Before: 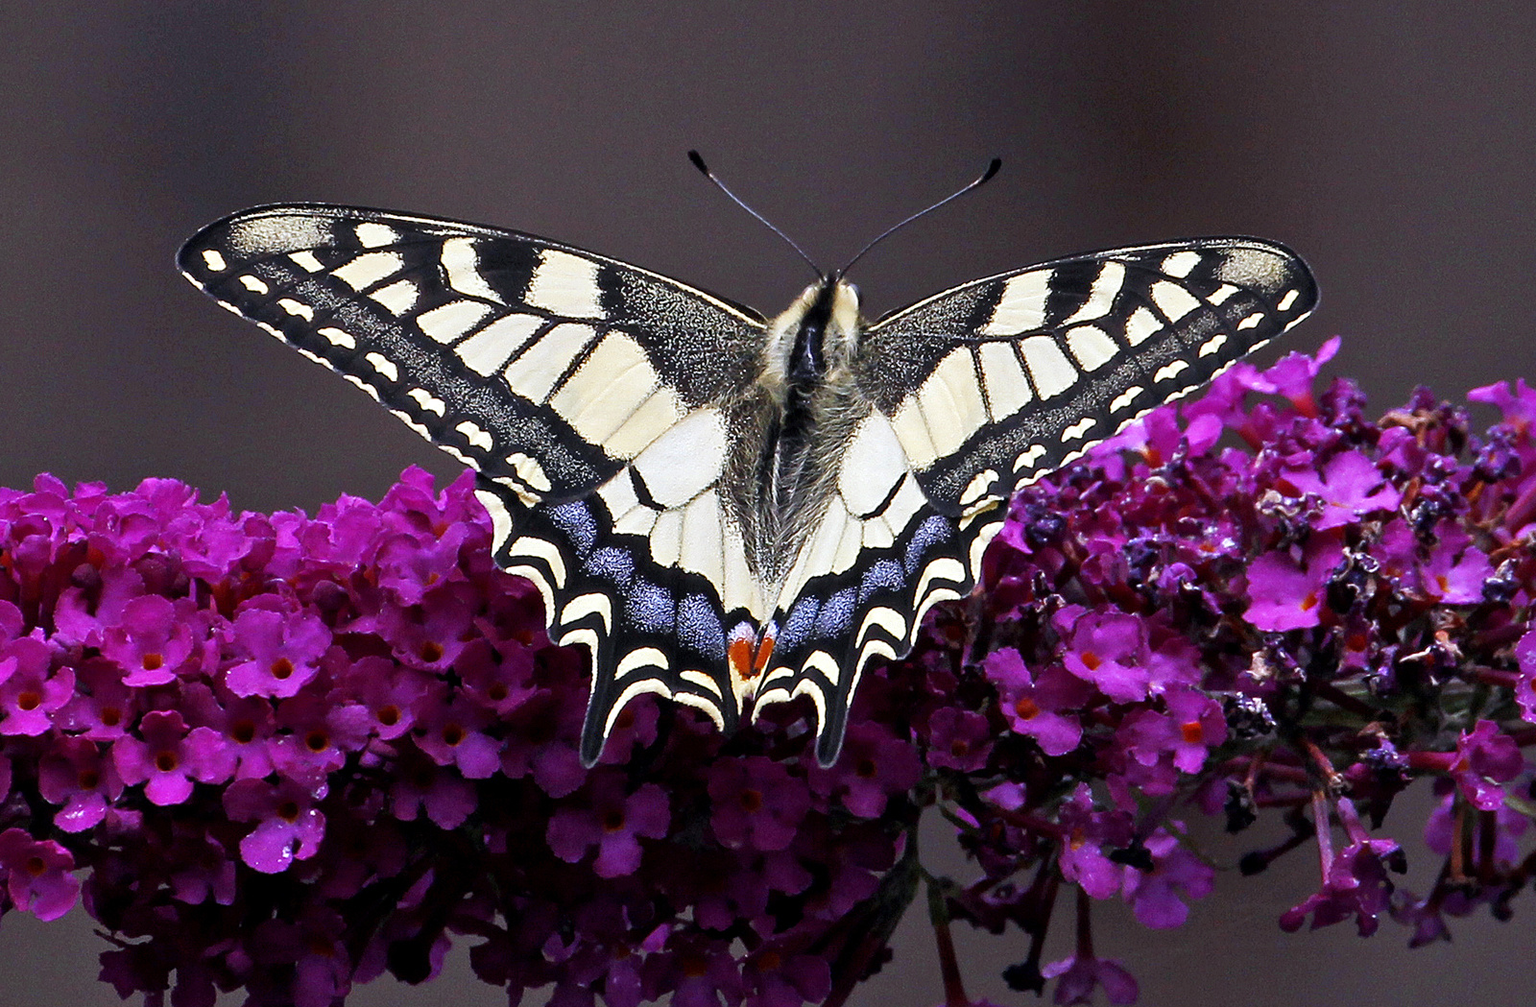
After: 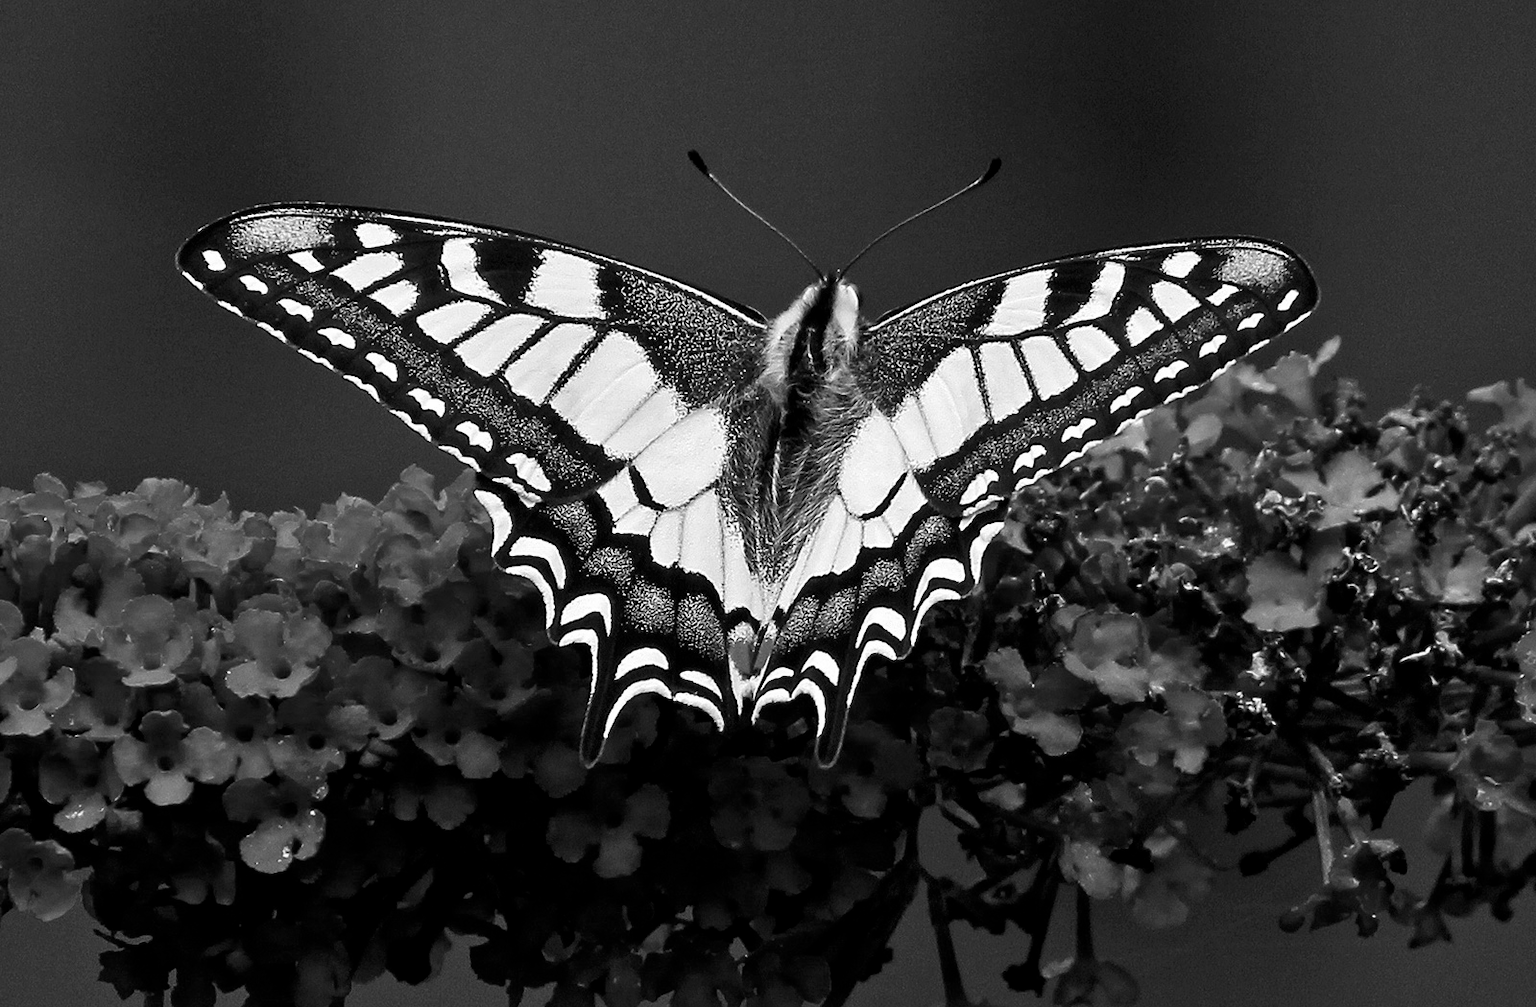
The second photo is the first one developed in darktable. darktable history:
contrast brightness saturation: brightness -0.09
monochrome: a 2.21, b -1.33, size 2.2
